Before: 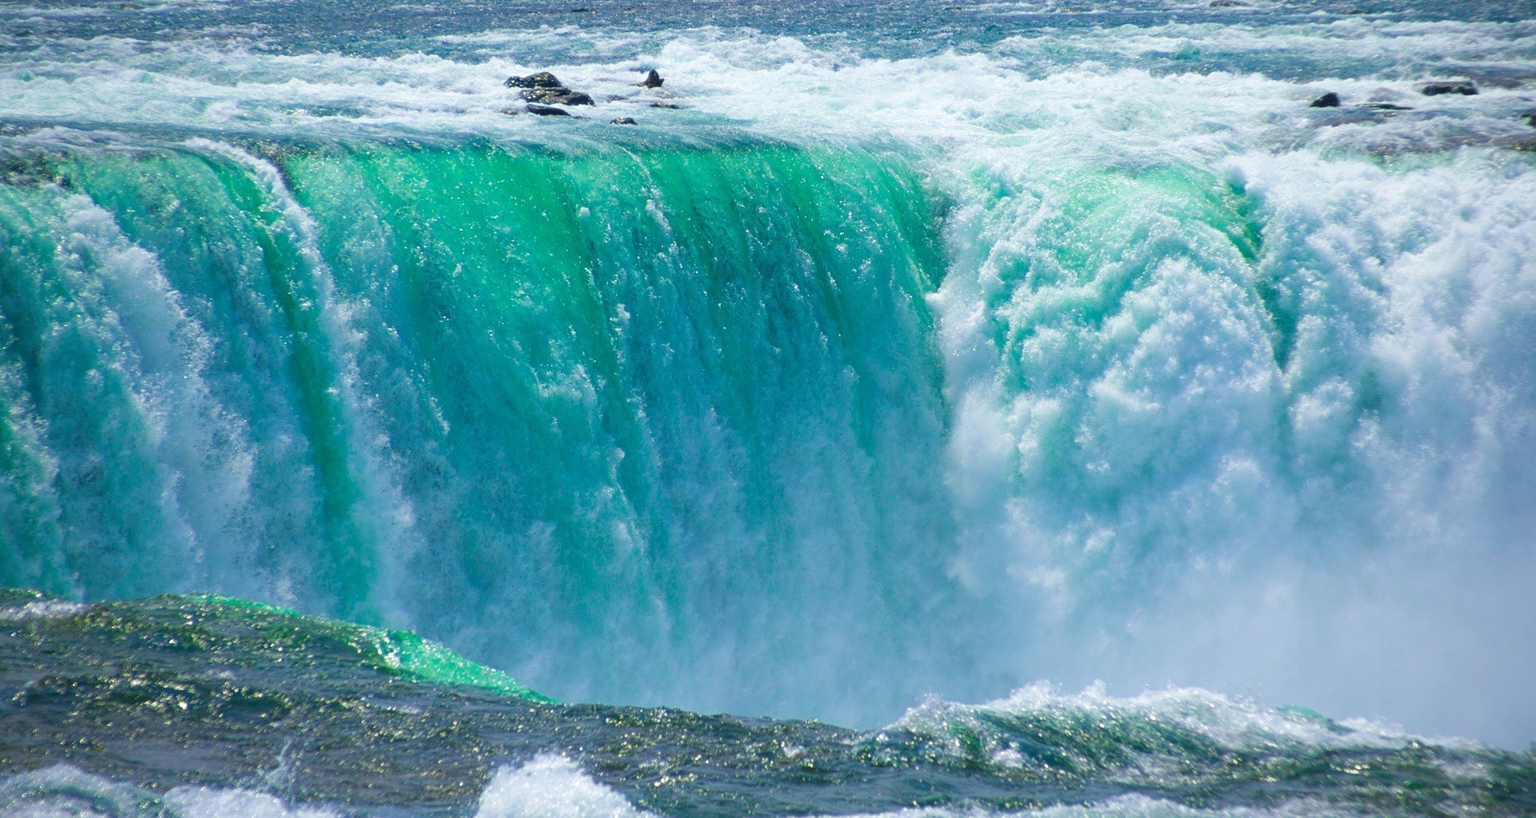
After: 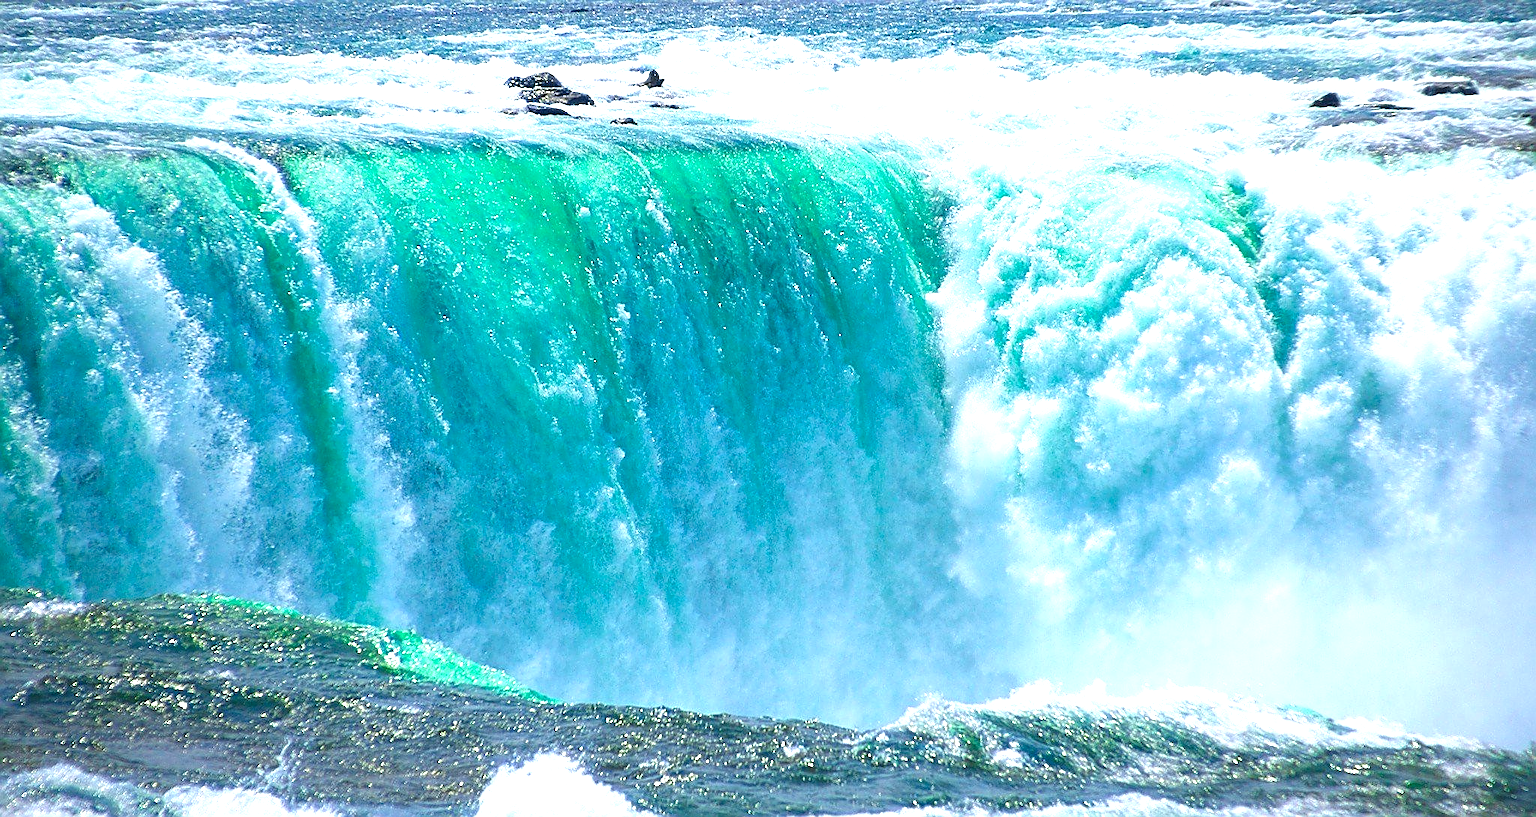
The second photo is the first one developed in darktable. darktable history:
contrast brightness saturation: brightness -0.09
shadows and highlights: shadows 25.02, highlights -23.15
sharpen: radius 1.38, amount 1.237, threshold 0.632
exposure: exposure 1.094 EV, compensate exposure bias true, compensate highlight preservation false
